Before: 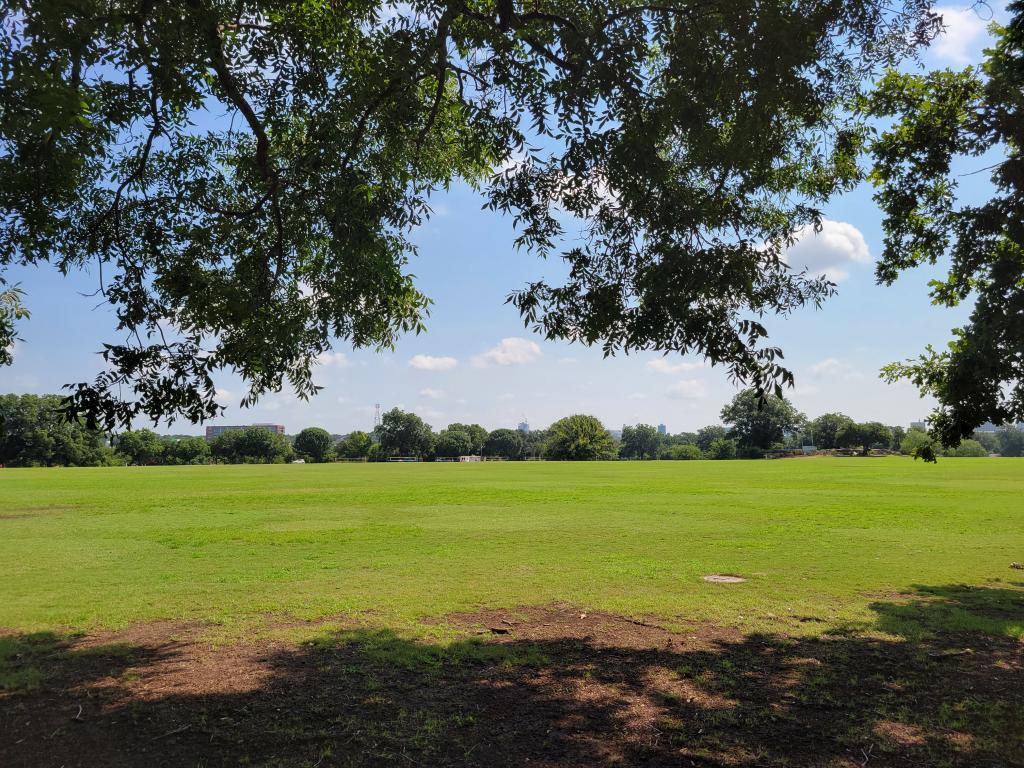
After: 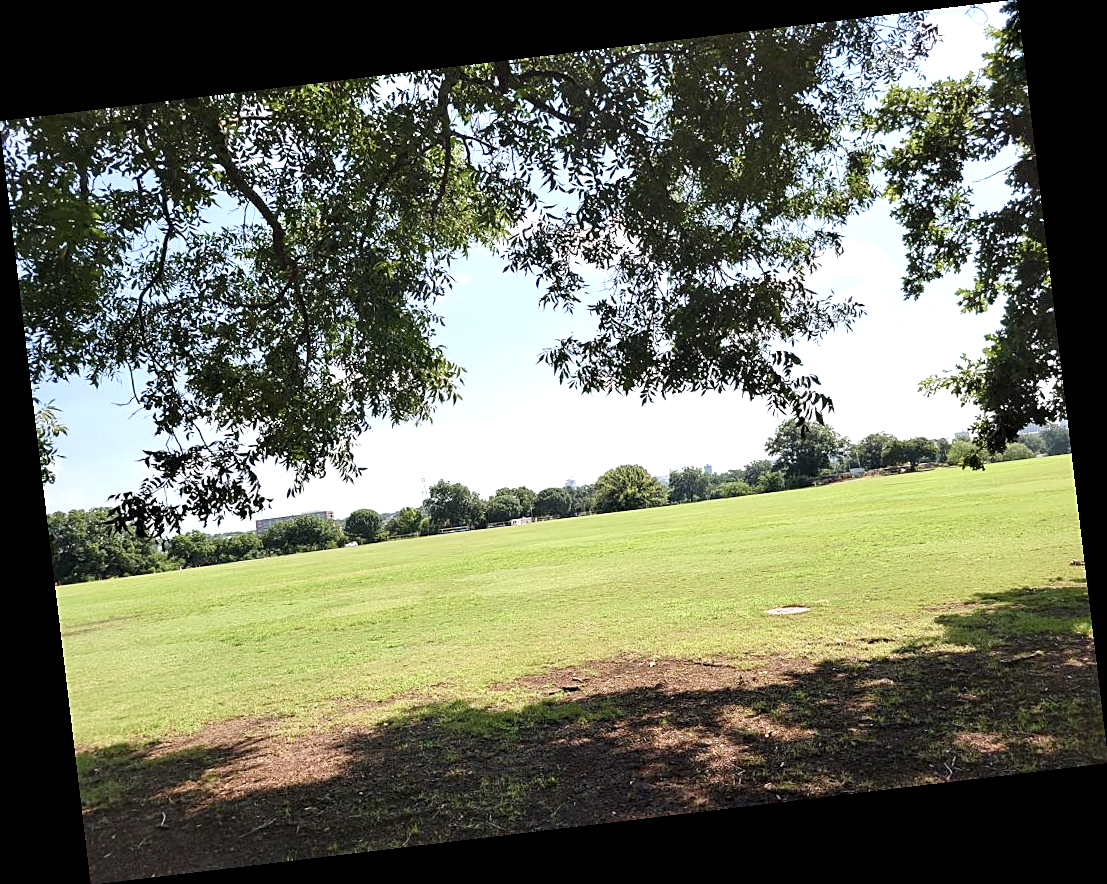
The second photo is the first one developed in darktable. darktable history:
color balance rgb: perceptual saturation grading › global saturation 20%, perceptual saturation grading › highlights -25%, perceptual saturation grading › shadows 50%
exposure: black level correction 0, exposure 1 EV, compensate exposure bias true, compensate highlight preservation false
rotate and perspective: rotation -6.83°, automatic cropping off
sharpen: on, module defaults
contrast brightness saturation: contrast 0.1, saturation -0.36
